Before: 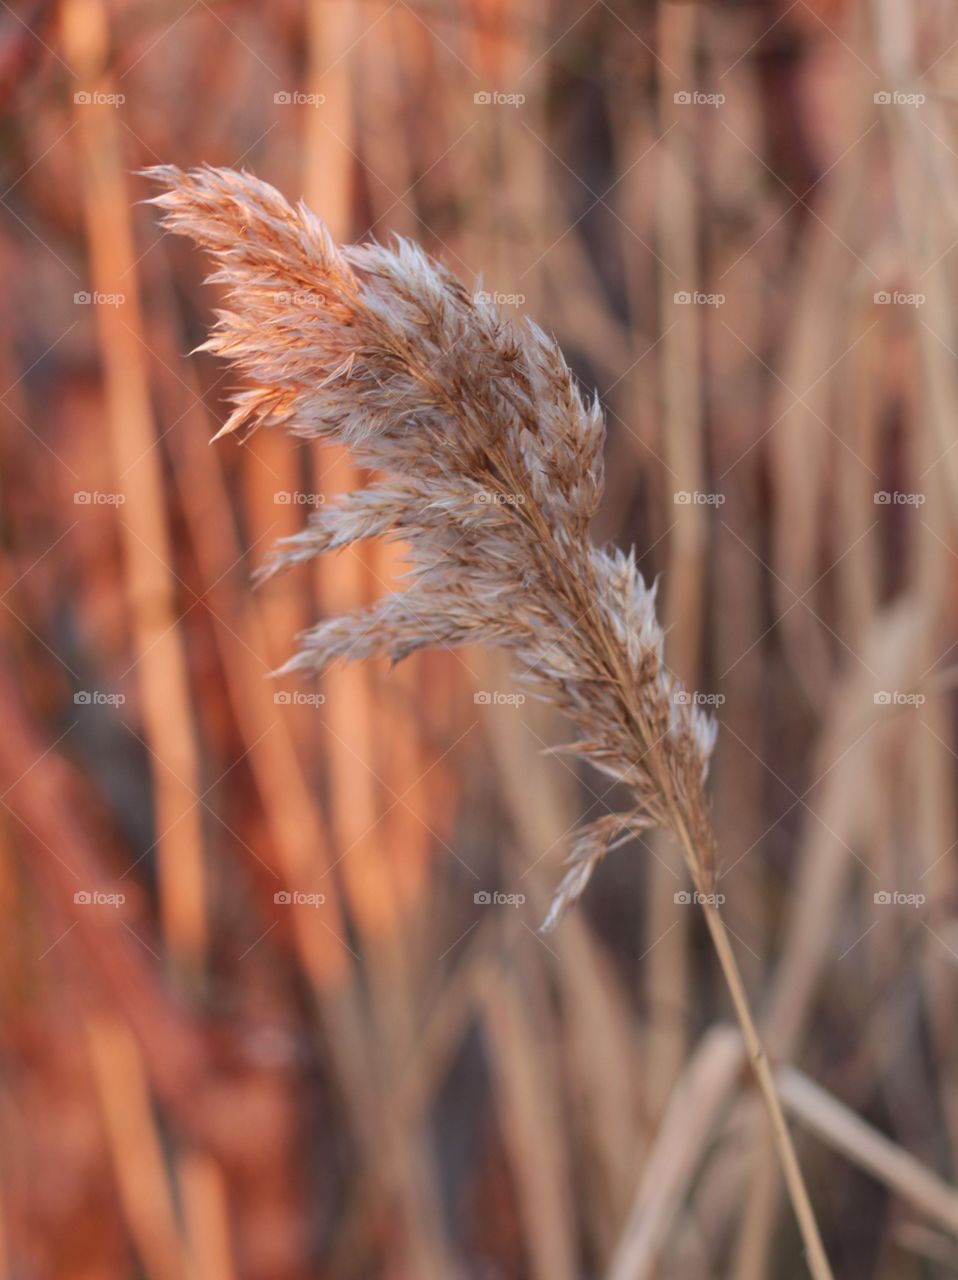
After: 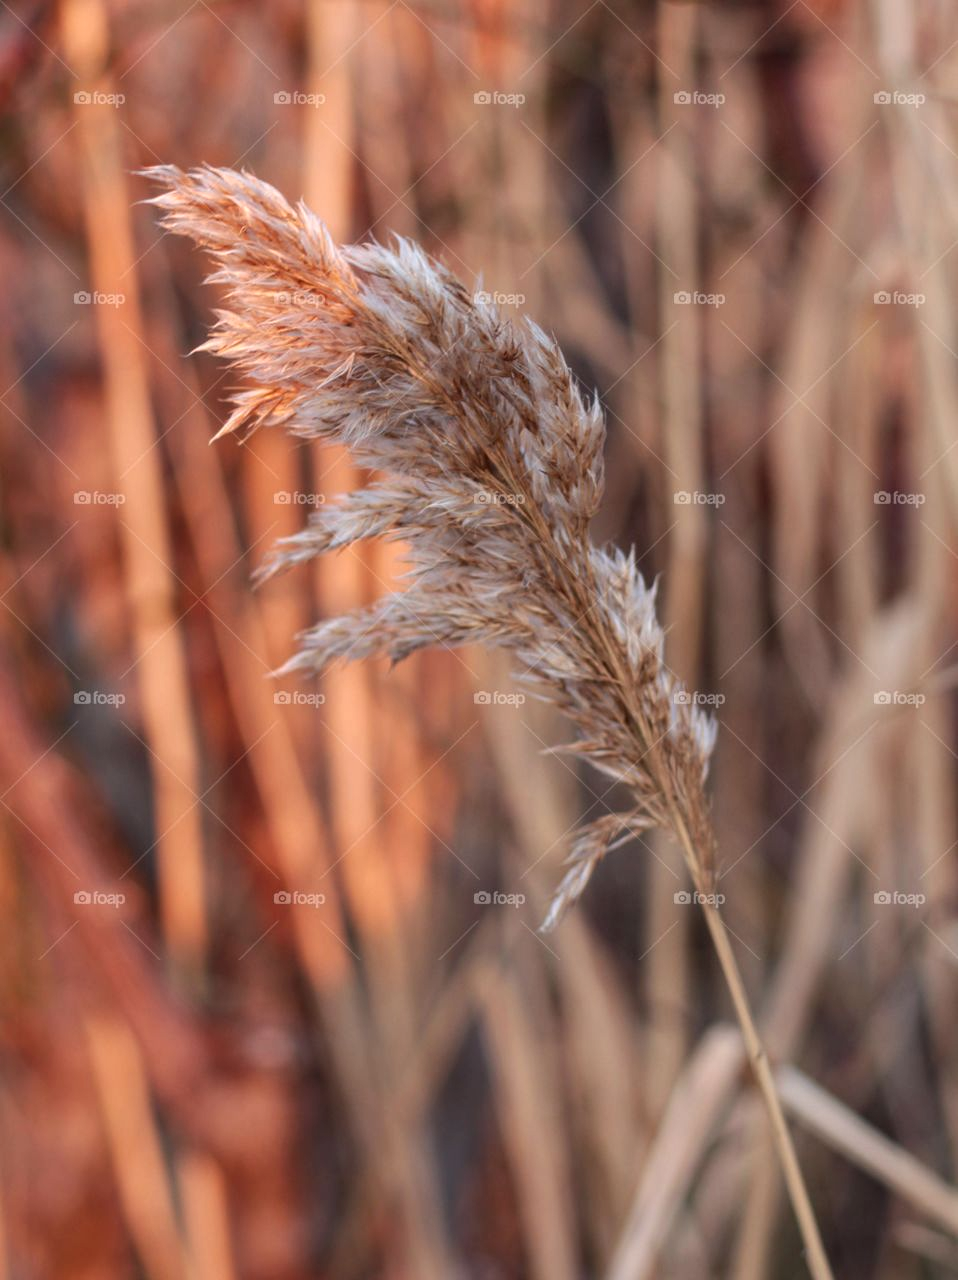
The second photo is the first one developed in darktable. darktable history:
local contrast: highlights 57%, shadows 52%, detail 130%, midtone range 0.459
